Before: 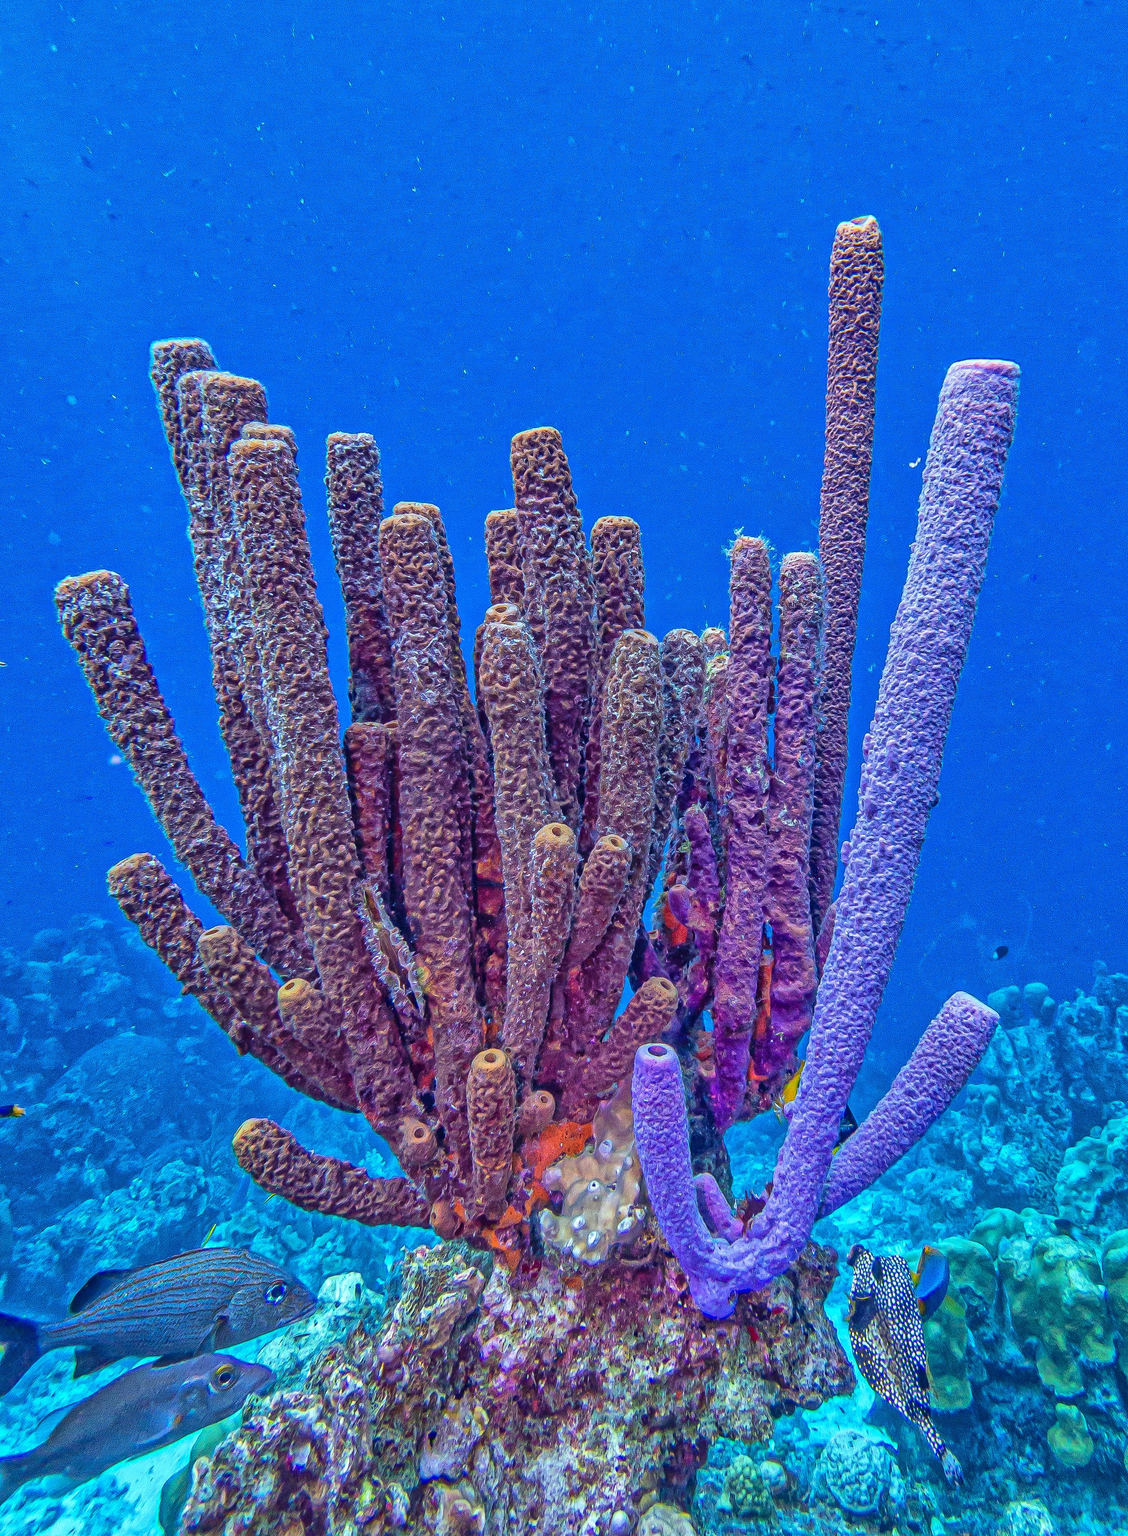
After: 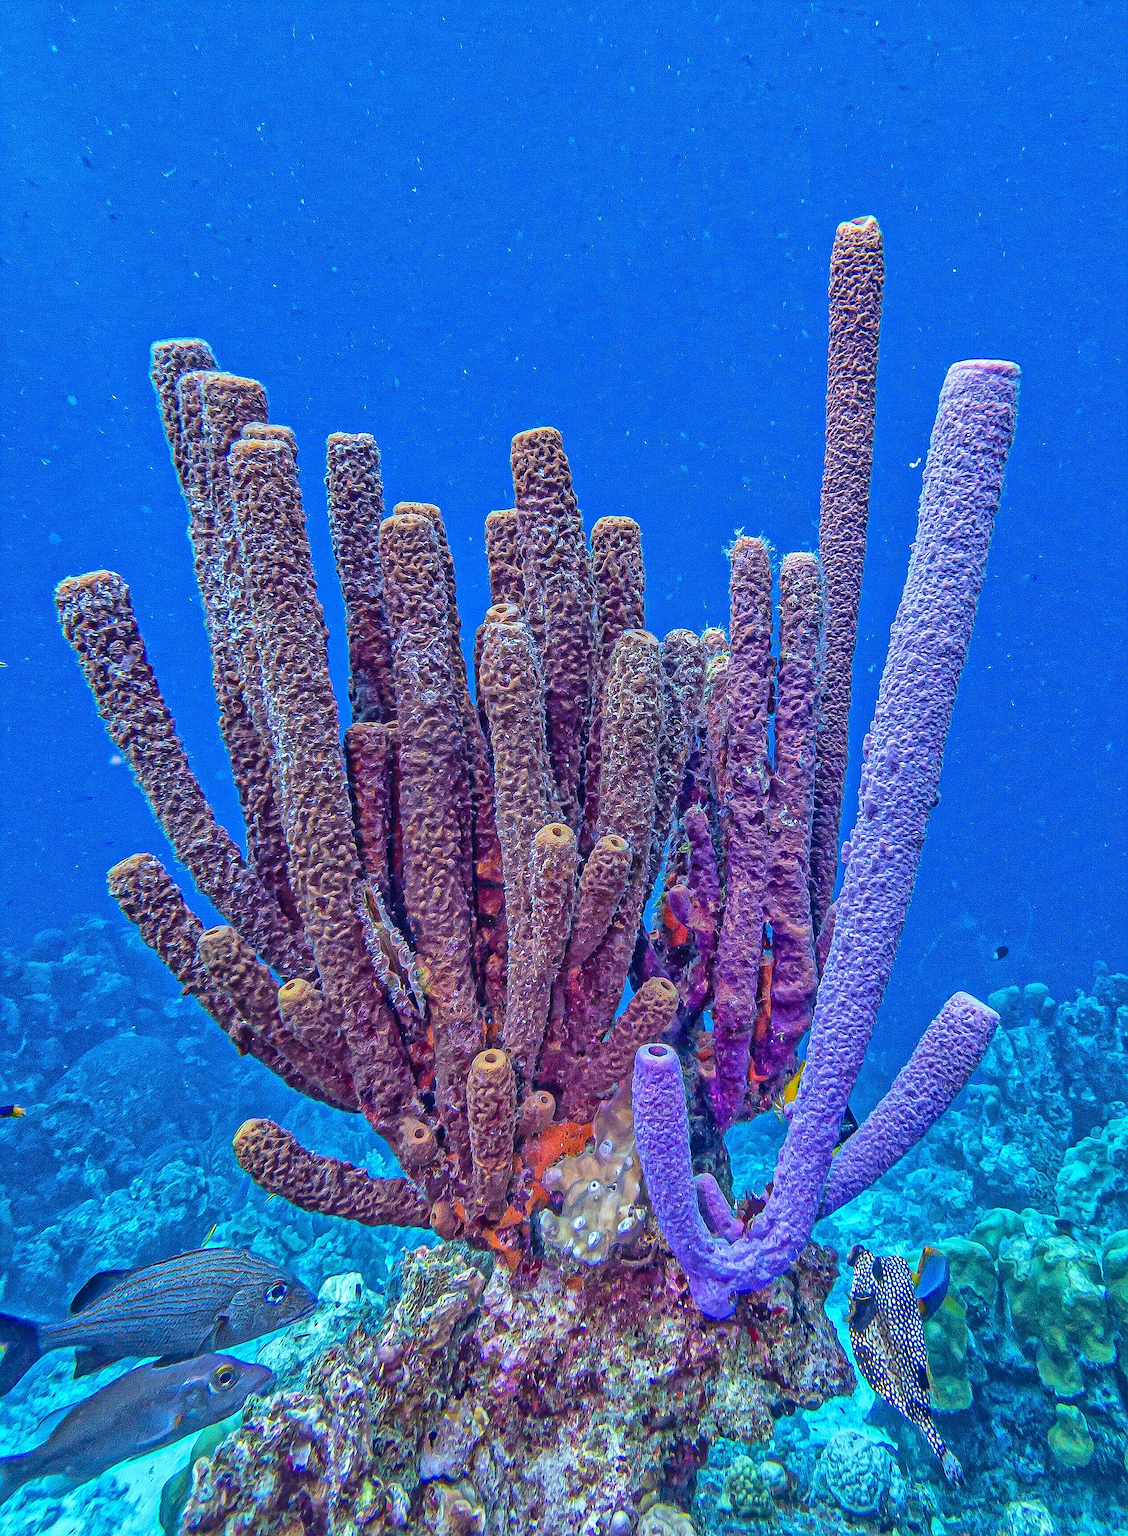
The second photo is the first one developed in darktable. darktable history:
sharpen: radius 1.812, amount 0.414, threshold 1.17
